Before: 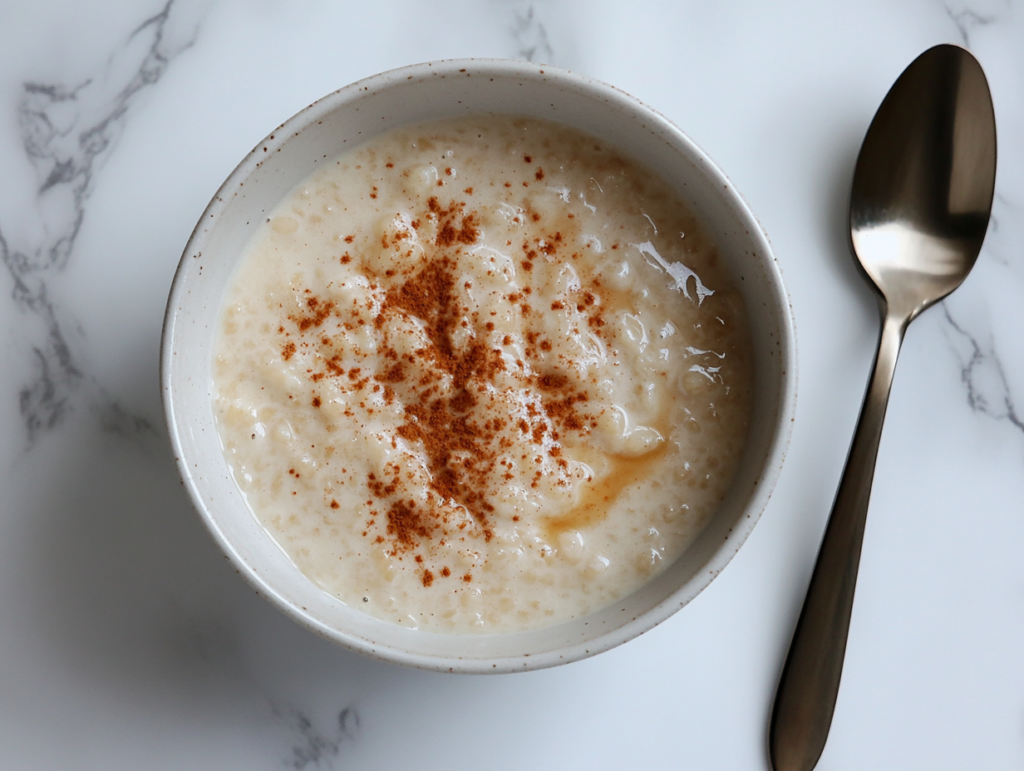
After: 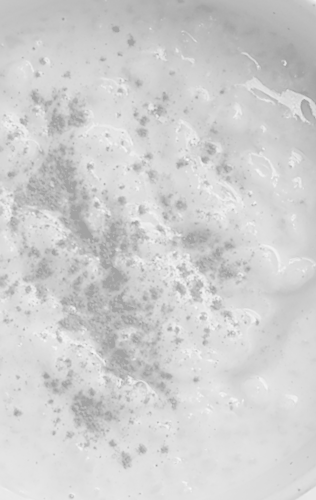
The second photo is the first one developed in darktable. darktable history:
exposure: black level correction 0.029, exposure -0.073 EV, compensate highlight preservation false
rotate and perspective: rotation -14.8°, crop left 0.1, crop right 0.903, crop top 0.25, crop bottom 0.748
colorize: hue 331.2°, saturation 69%, source mix 30.28%, lightness 69.02%, version 1
sharpen: on, module defaults
monochrome: on, module defaults
crop: left 33.36%, right 33.36%
tone equalizer: on, module defaults
